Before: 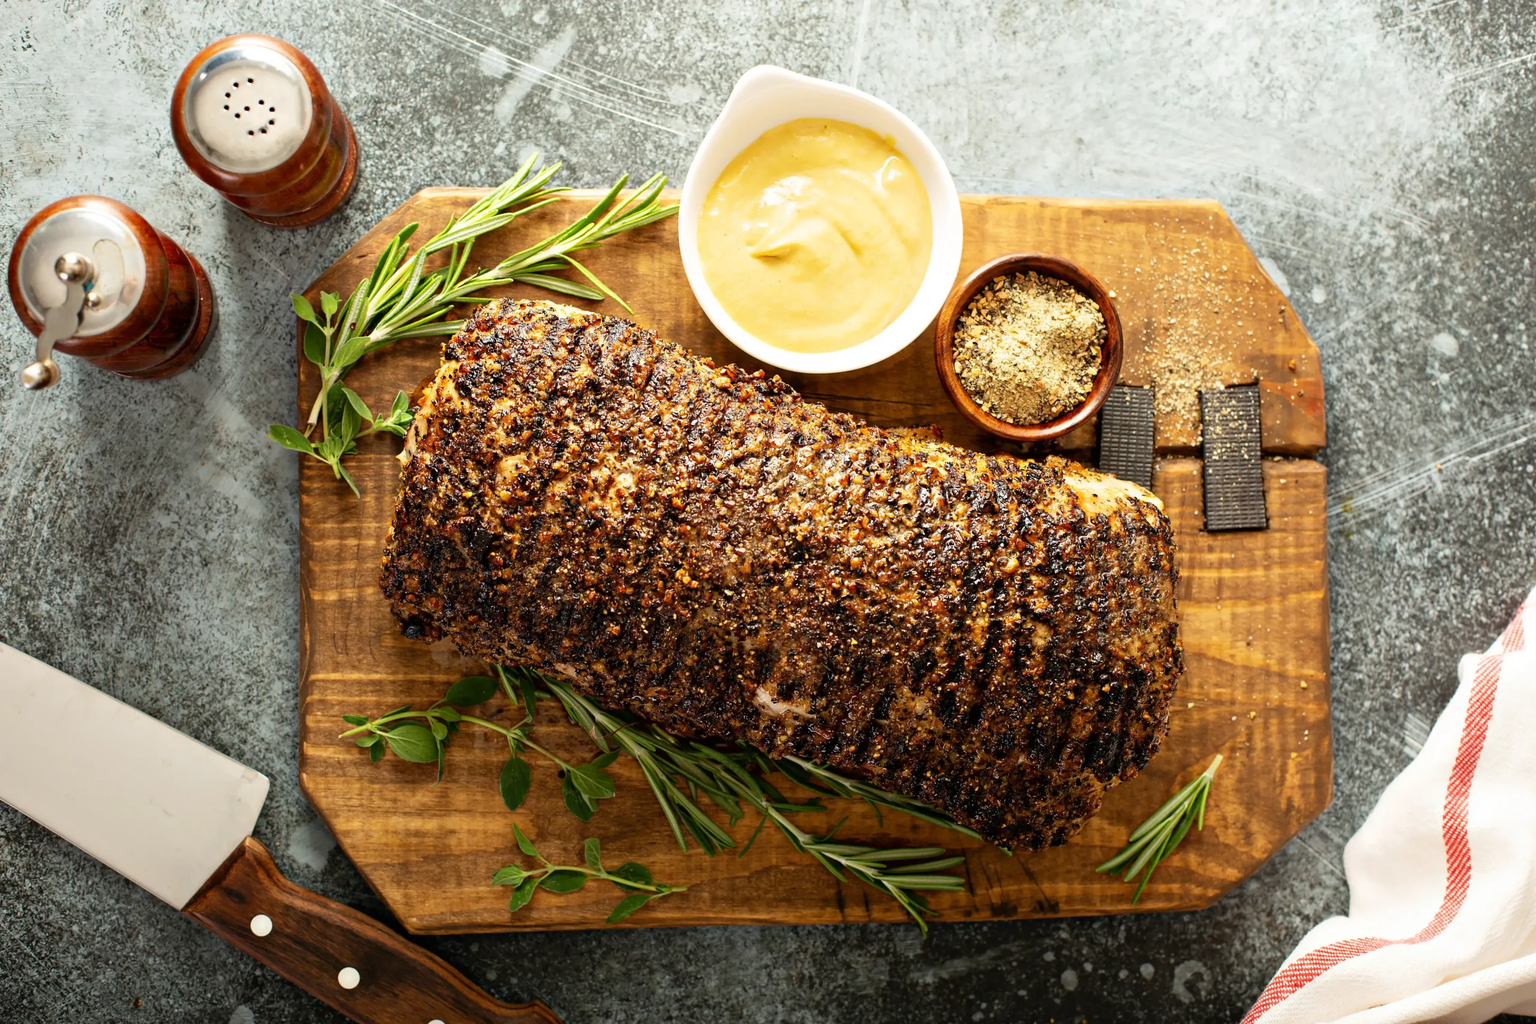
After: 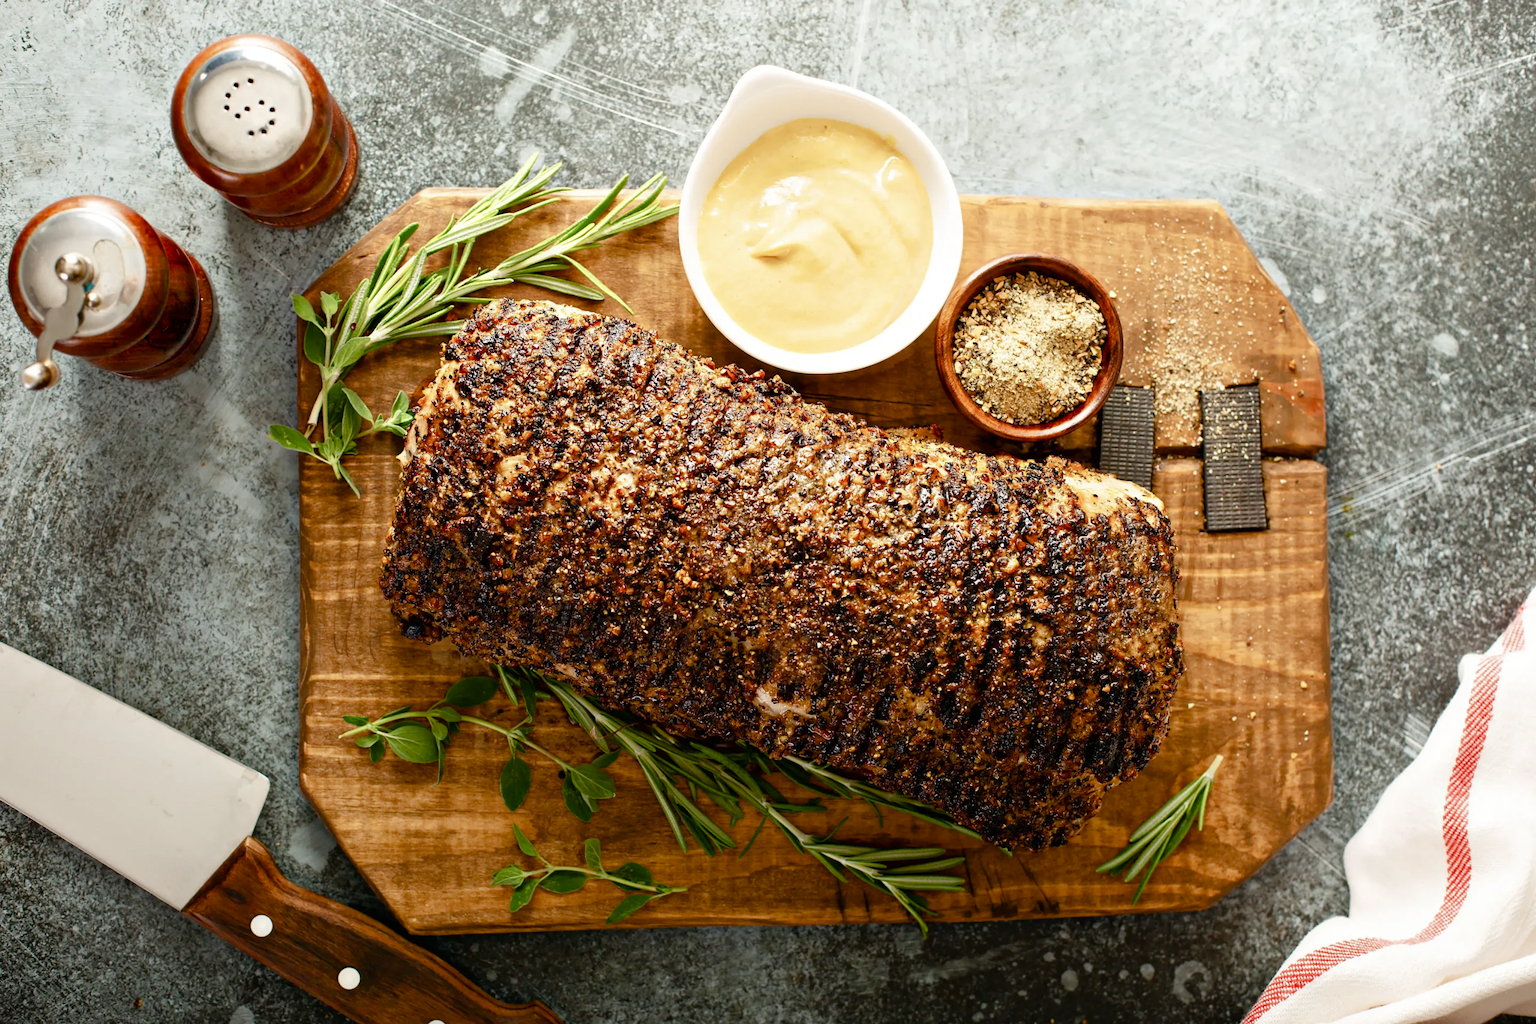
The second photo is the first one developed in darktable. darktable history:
color balance rgb: perceptual saturation grading › global saturation 20%, perceptual saturation grading › highlights -50.24%, perceptual saturation grading › shadows 30.321%
